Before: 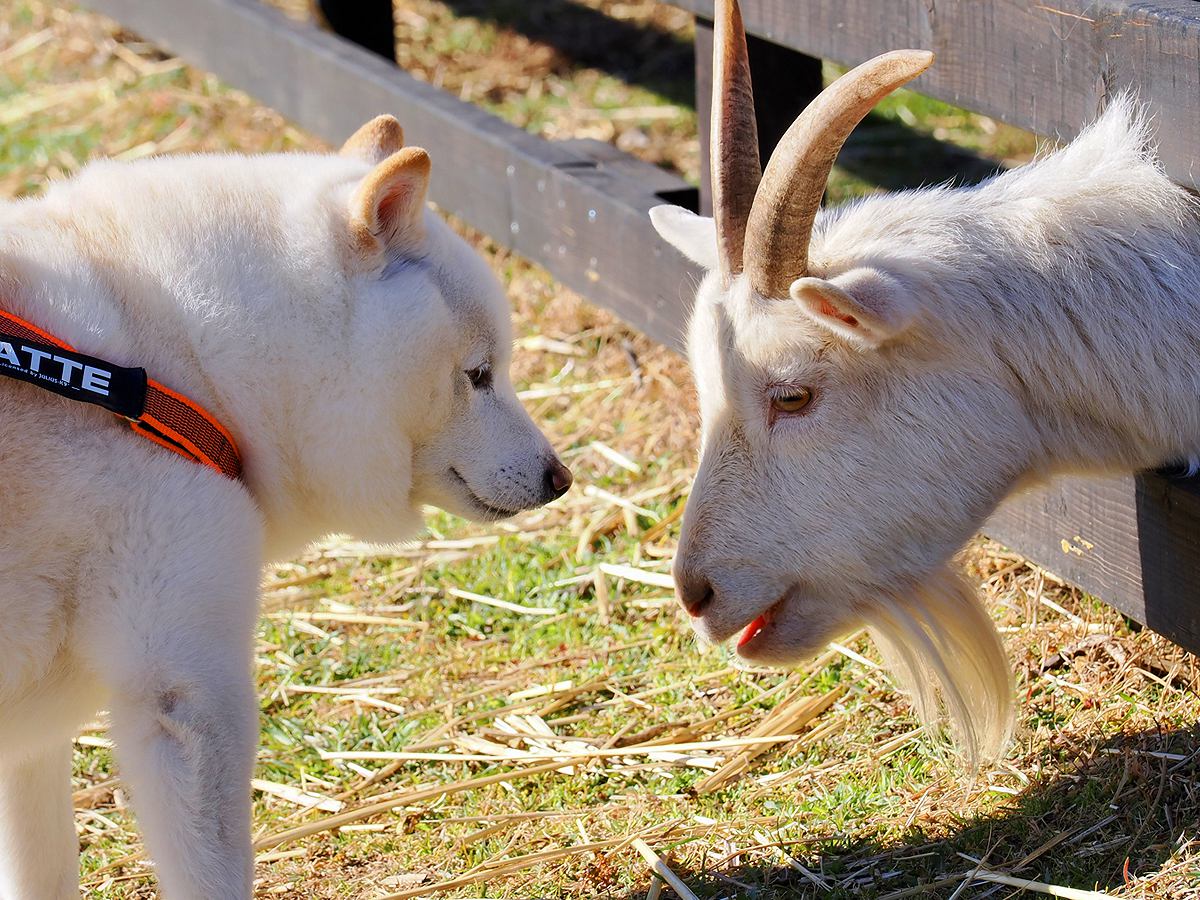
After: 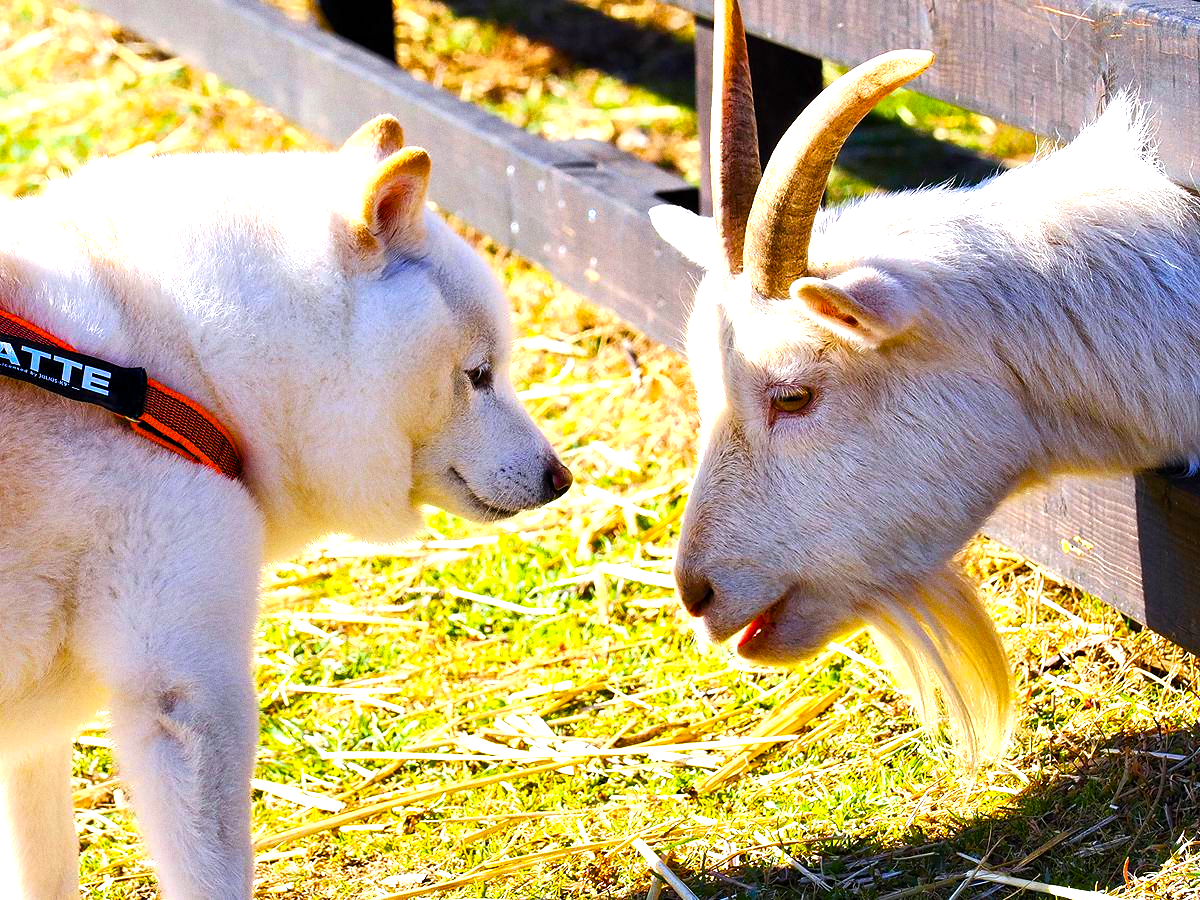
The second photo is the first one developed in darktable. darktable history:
exposure: exposure 0.564 EV, compensate highlight preservation false
color balance rgb: linear chroma grading › global chroma 9%, perceptual saturation grading › global saturation 36%, perceptual saturation grading › shadows 35%, perceptual brilliance grading › global brilliance 15%, perceptual brilliance grading › shadows -35%, global vibrance 15%
grain: on, module defaults
white balance: red 0.988, blue 1.017
